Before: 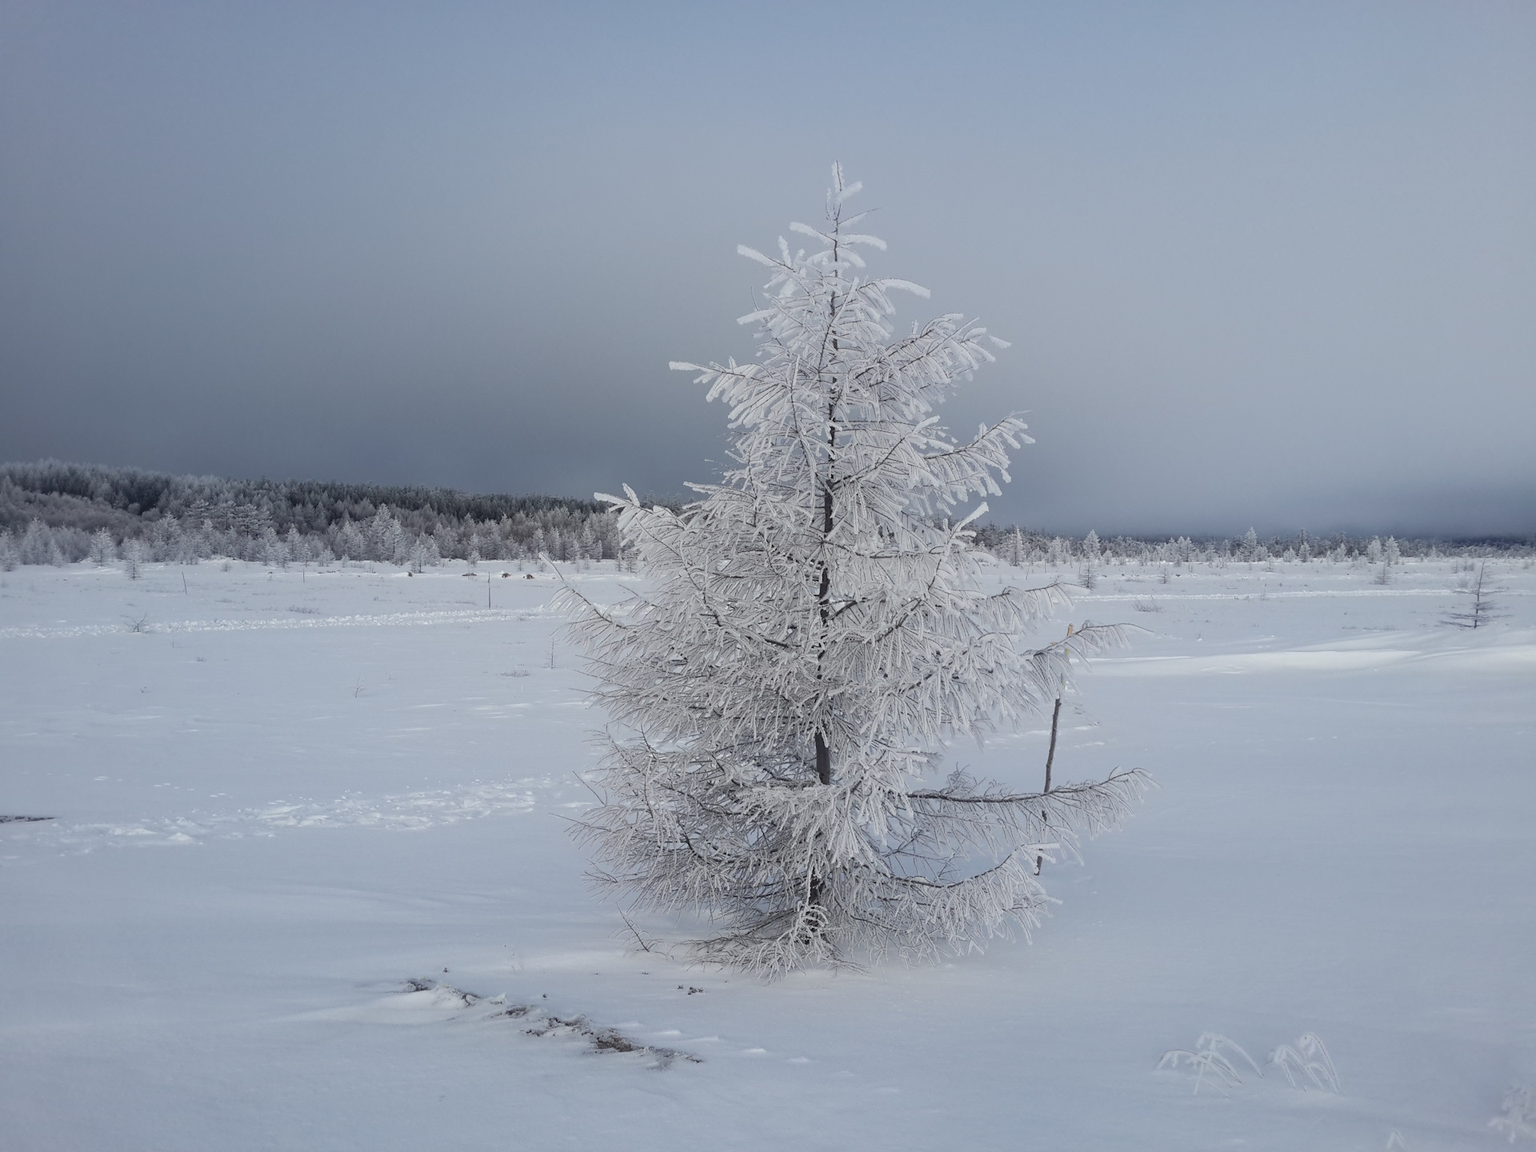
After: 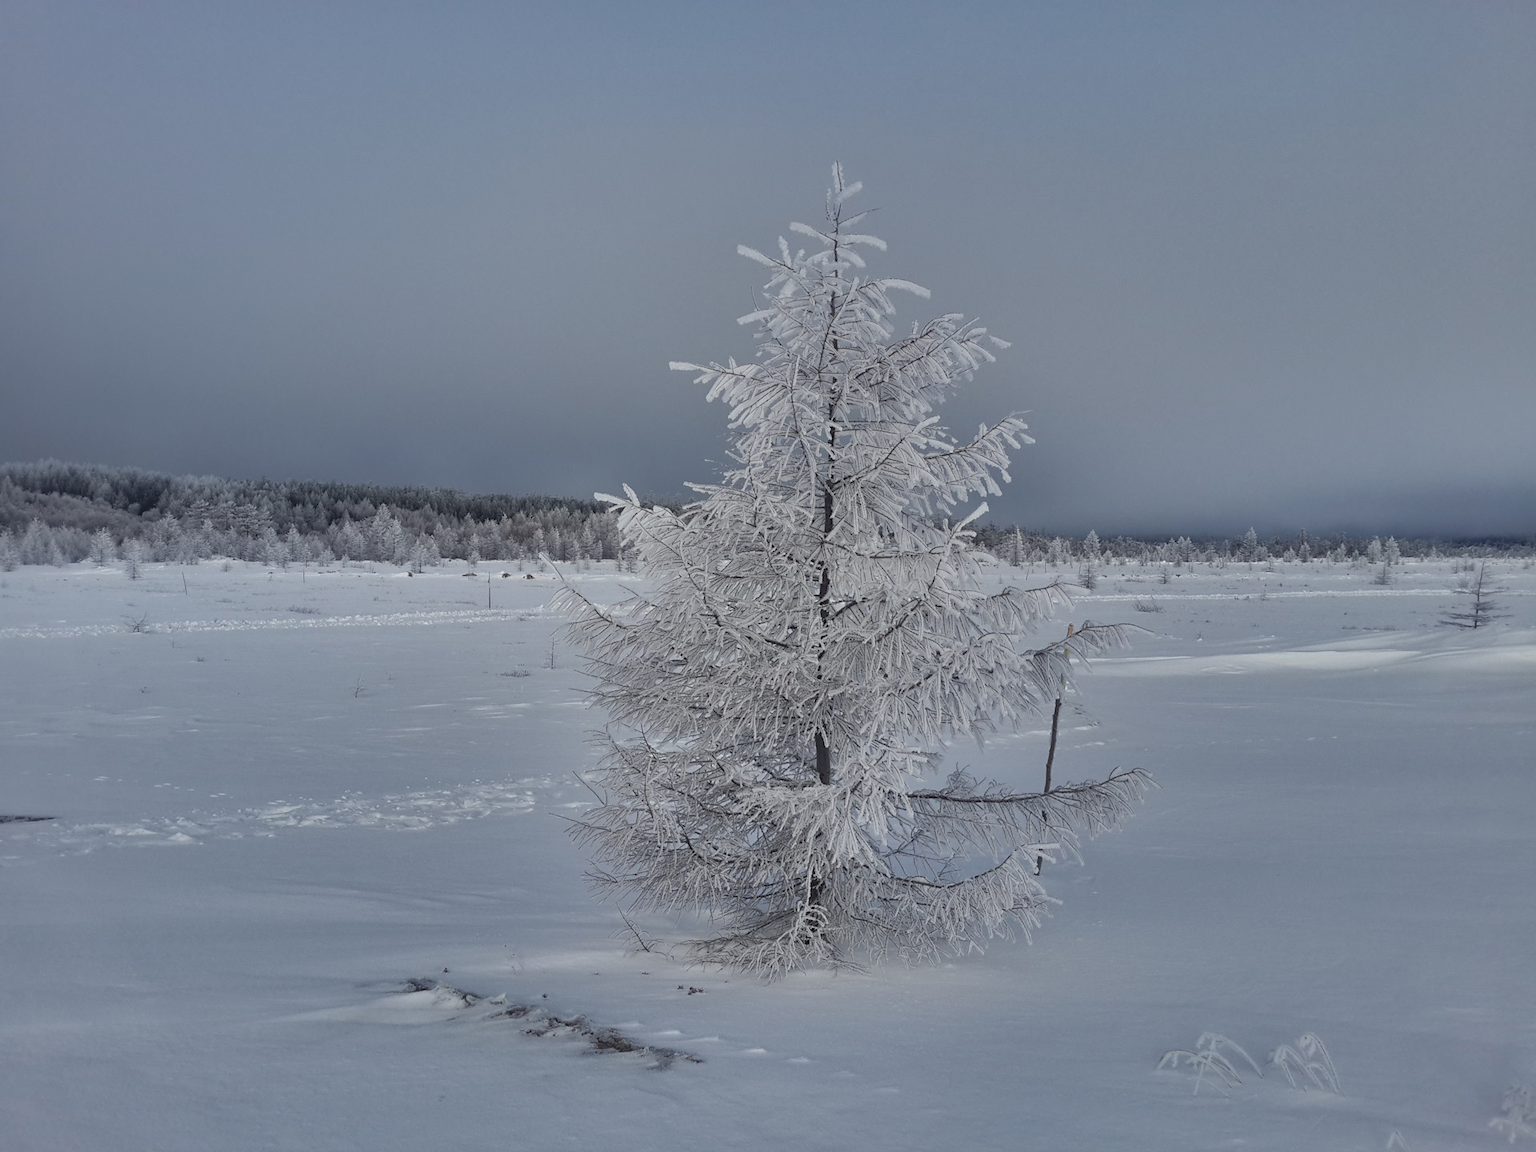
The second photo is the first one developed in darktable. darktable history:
shadows and highlights: shadows 18.17, highlights -85.07, soften with gaussian
